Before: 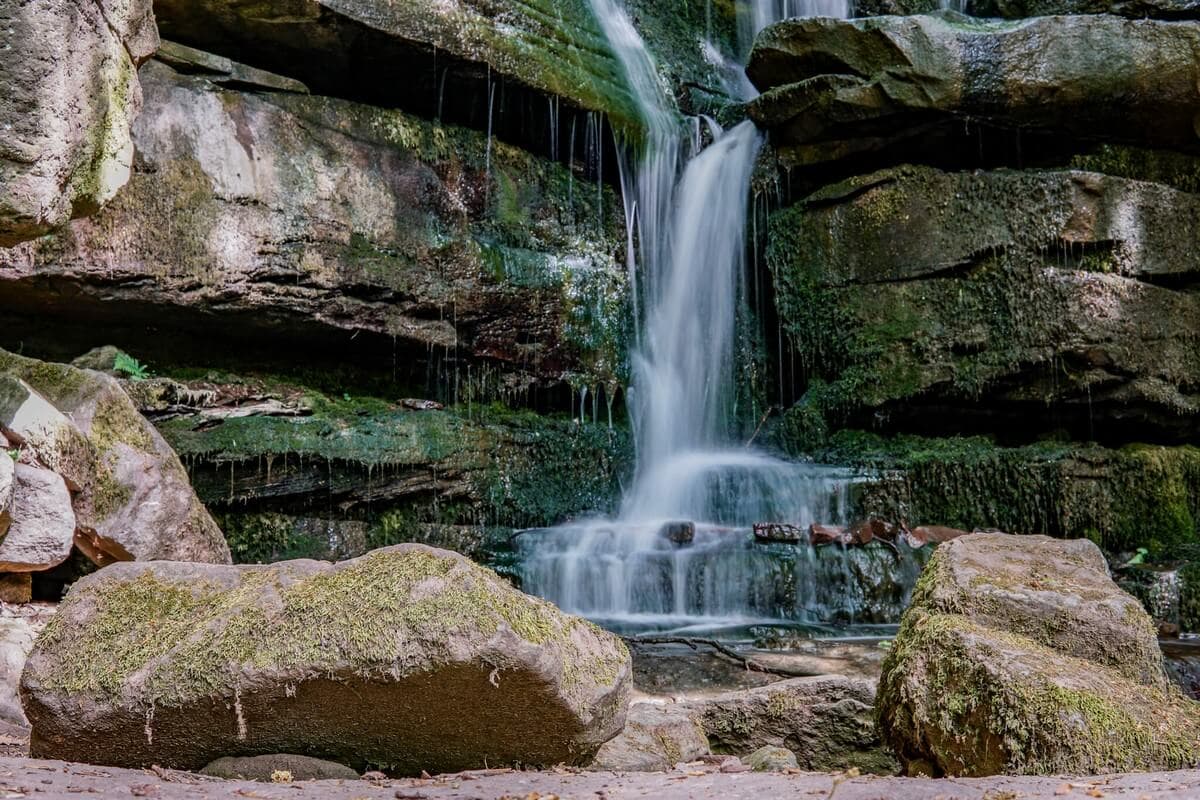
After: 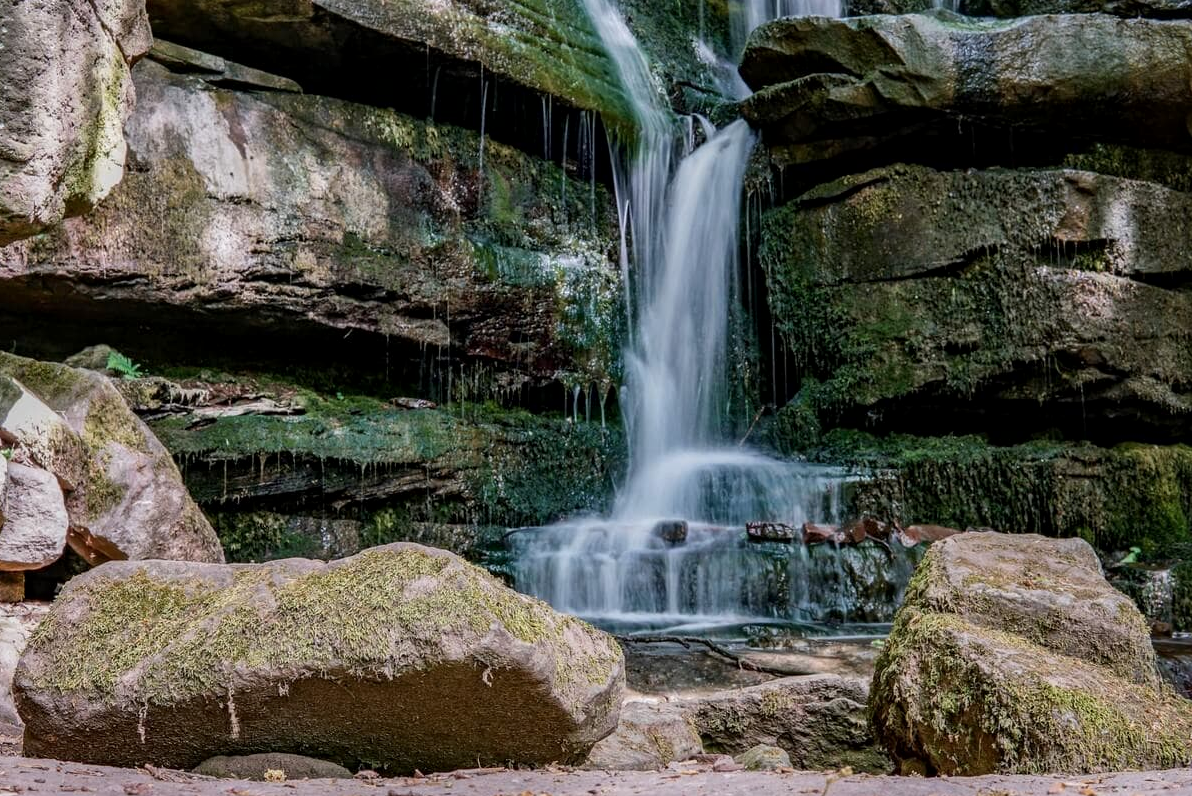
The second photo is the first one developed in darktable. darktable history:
crop and rotate: left 0.614%, top 0.179%, bottom 0.309%
local contrast: mode bilateral grid, contrast 20, coarseness 50, detail 120%, midtone range 0.2
